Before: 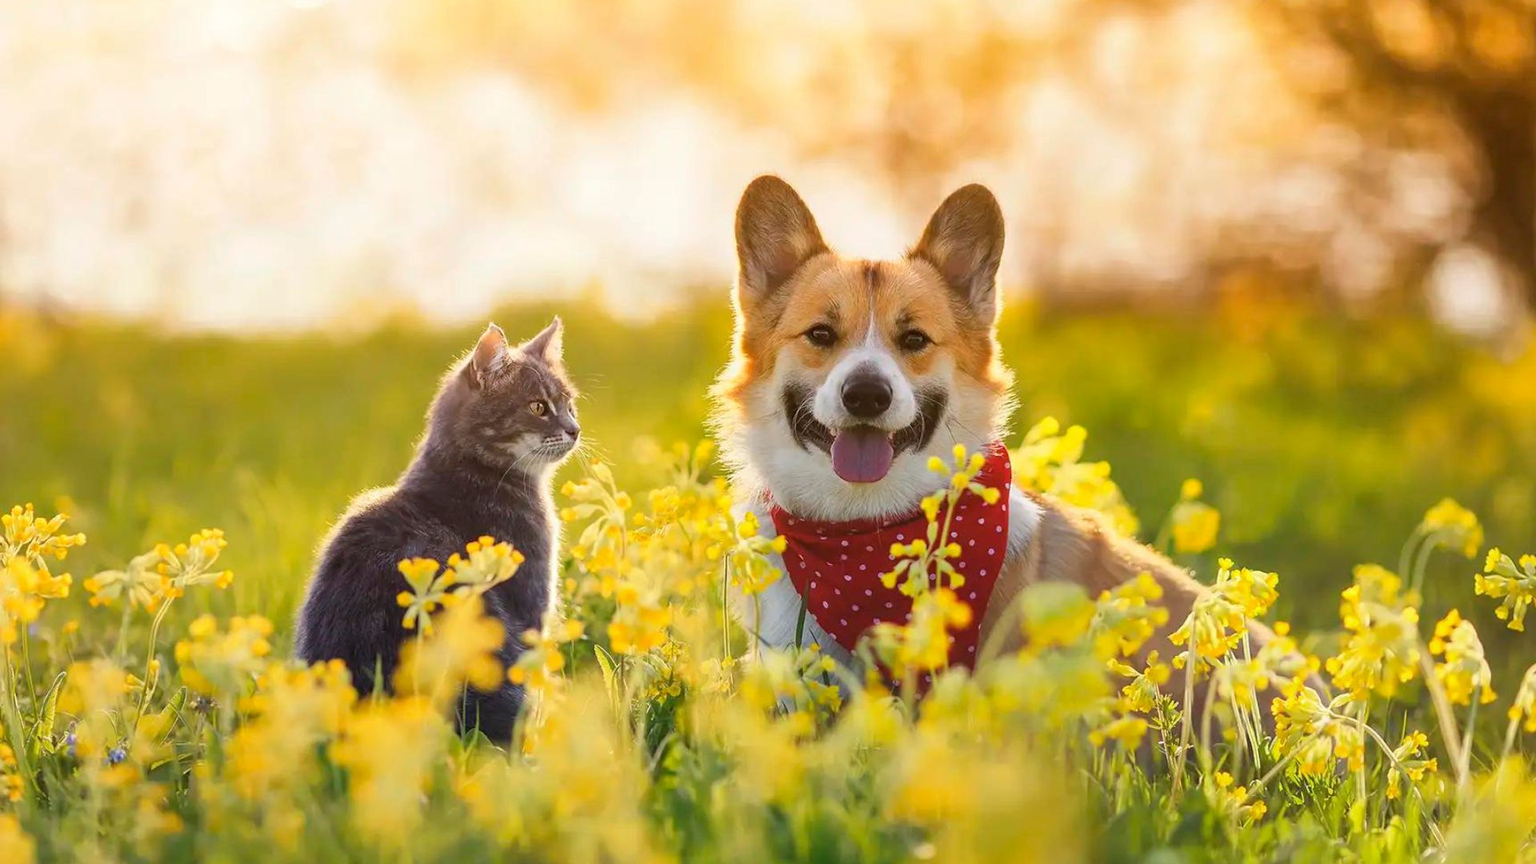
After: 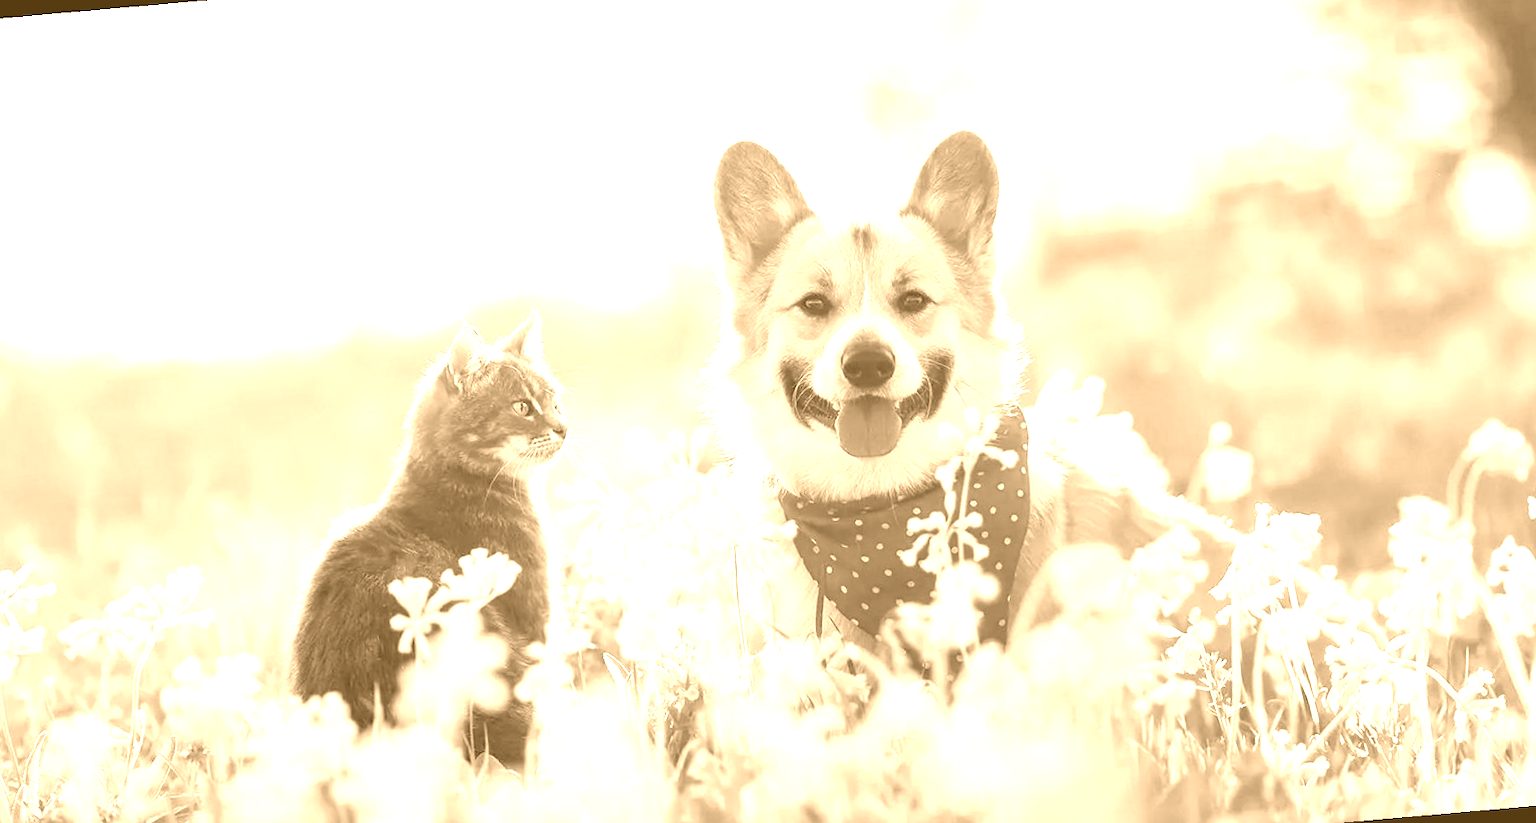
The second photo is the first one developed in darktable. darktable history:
contrast brightness saturation: contrast 0.05, brightness 0.06, saturation 0.01
colorize: hue 28.8°, source mix 100%
exposure: black level correction 0.001, exposure 0.5 EV, compensate exposure bias true, compensate highlight preservation false
rotate and perspective: rotation -5°, crop left 0.05, crop right 0.952, crop top 0.11, crop bottom 0.89
